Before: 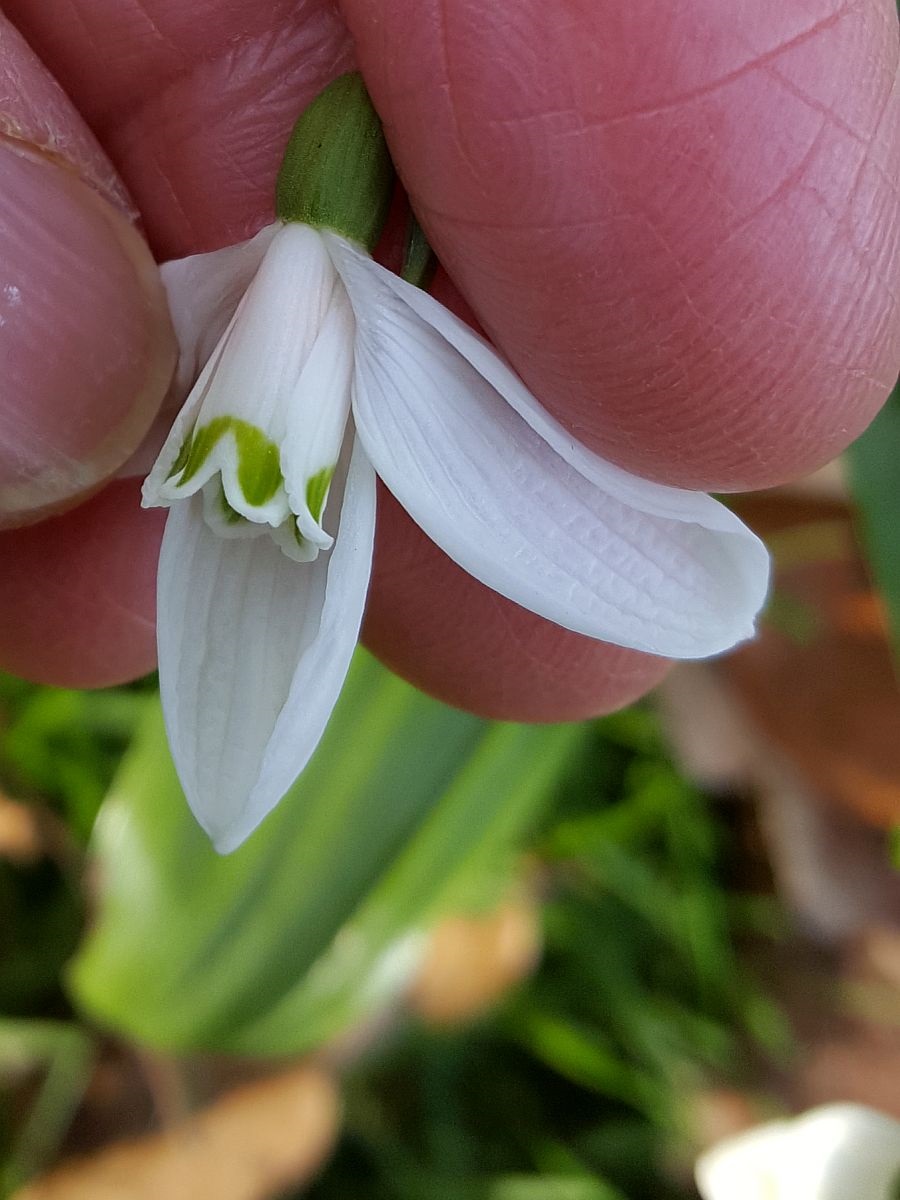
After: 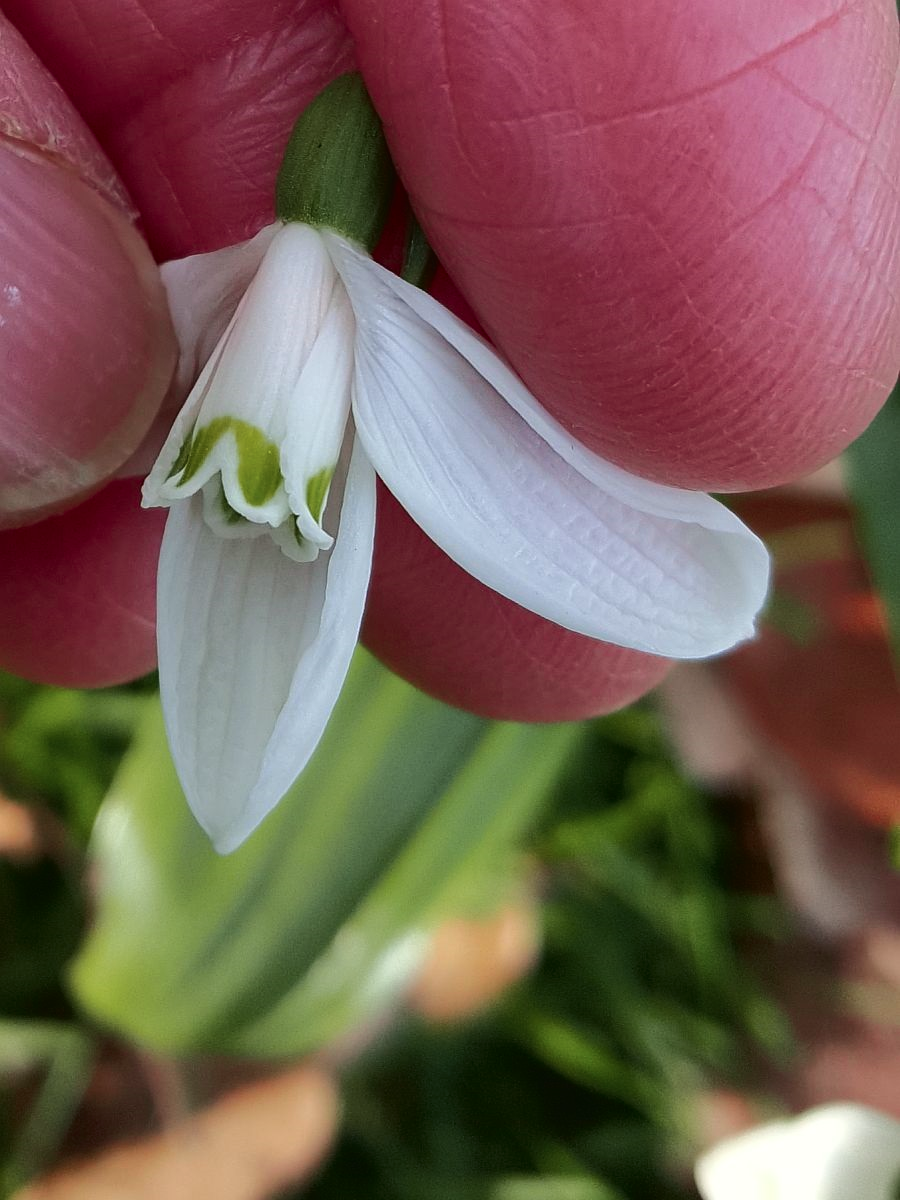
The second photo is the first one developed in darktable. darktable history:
tone curve: curves: ch0 [(0, 0.021) (0.059, 0.053) (0.212, 0.18) (0.337, 0.304) (0.495, 0.505) (0.725, 0.731) (0.89, 0.919) (1, 1)]; ch1 [(0, 0) (0.094, 0.081) (0.285, 0.299) (0.413, 0.43) (0.479, 0.475) (0.54, 0.55) (0.615, 0.65) (0.683, 0.688) (1, 1)]; ch2 [(0, 0) (0.257, 0.217) (0.434, 0.434) (0.498, 0.507) (0.599, 0.578) (1, 1)], color space Lab, independent channels, preserve colors none
